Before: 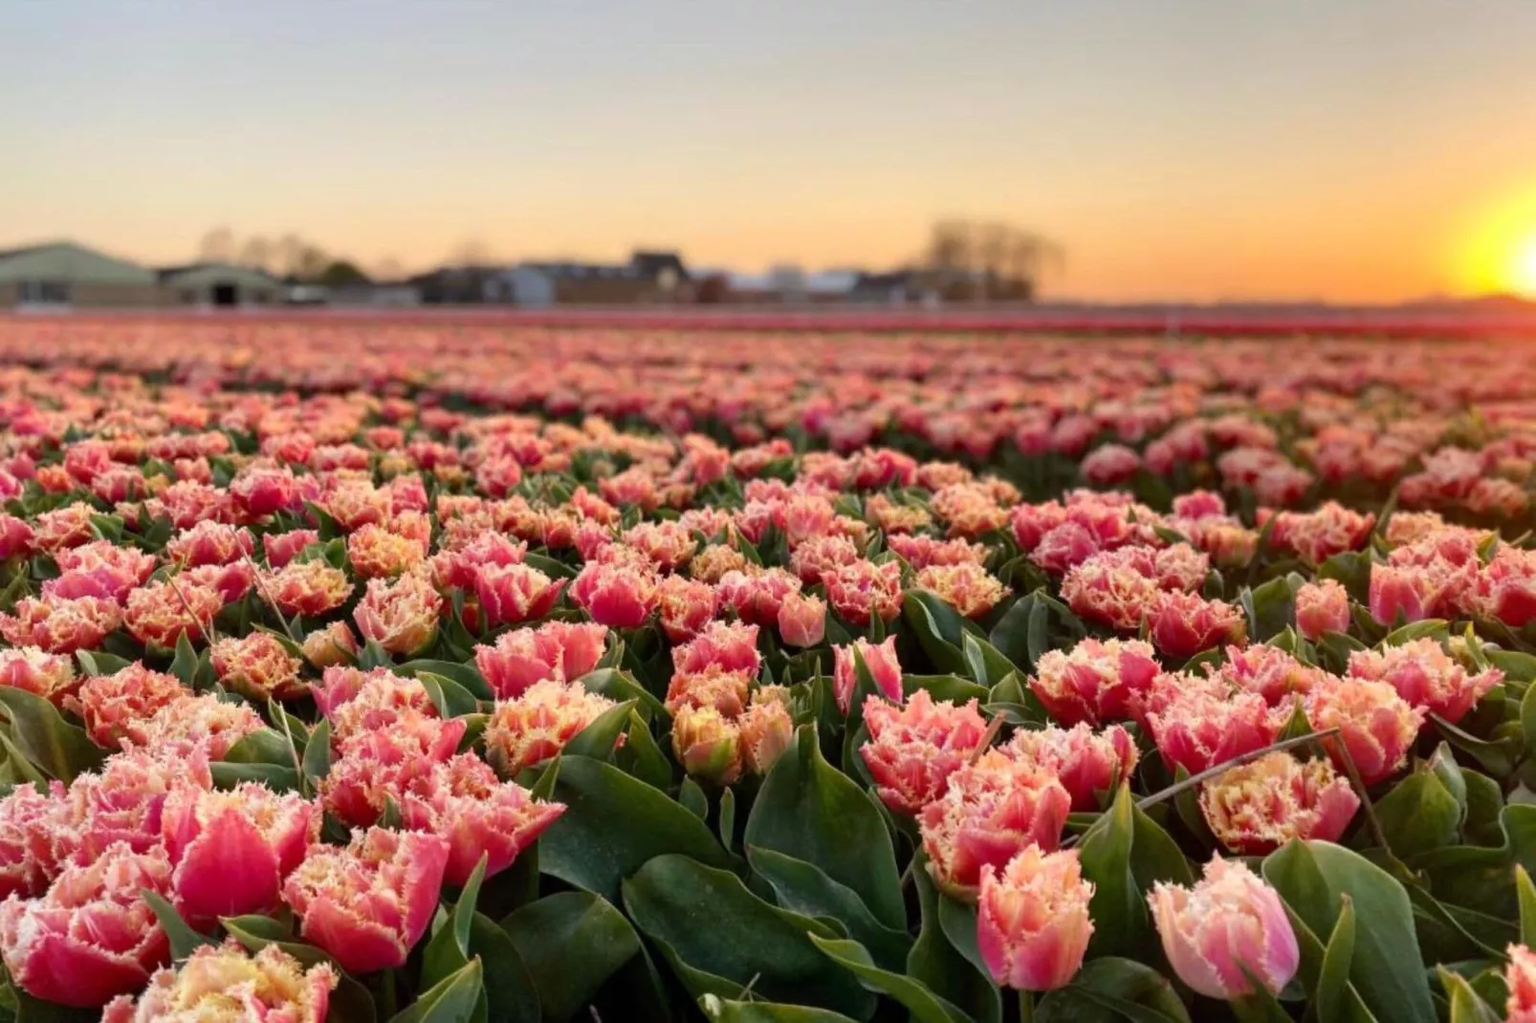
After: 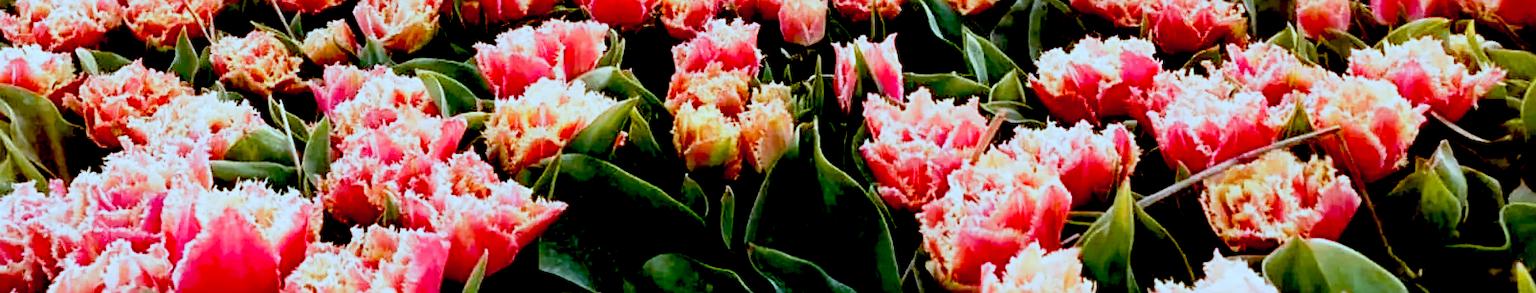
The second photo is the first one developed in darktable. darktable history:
shadows and highlights: shadows 24.82, white point adjustment -2.97, highlights -29.88
base curve: curves: ch0 [(0, 0) (0.088, 0.125) (0.176, 0.251) (0.354, 0.501) (0.613, 0.749) (1, 0.877)], preserve colors none
color correction: highlights a* -9.69, highlights b* -20.94
exposure: black level correction 0.04, exposure 0.499 EV, compensate highlight preservation false
crop and rotate: top 58.829%, bottom 12.477%
sharpen: on, module defaults
